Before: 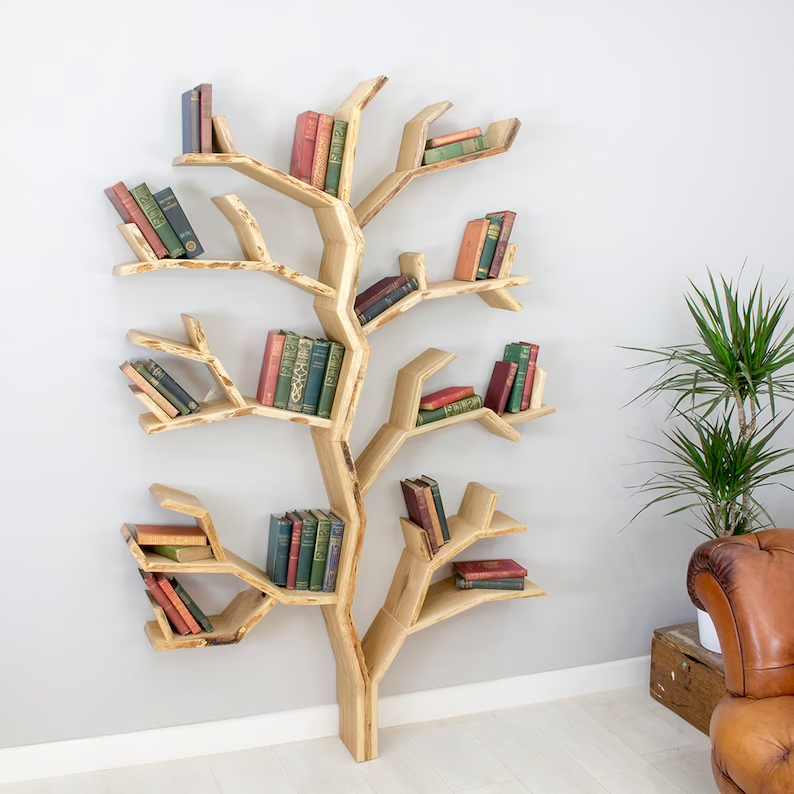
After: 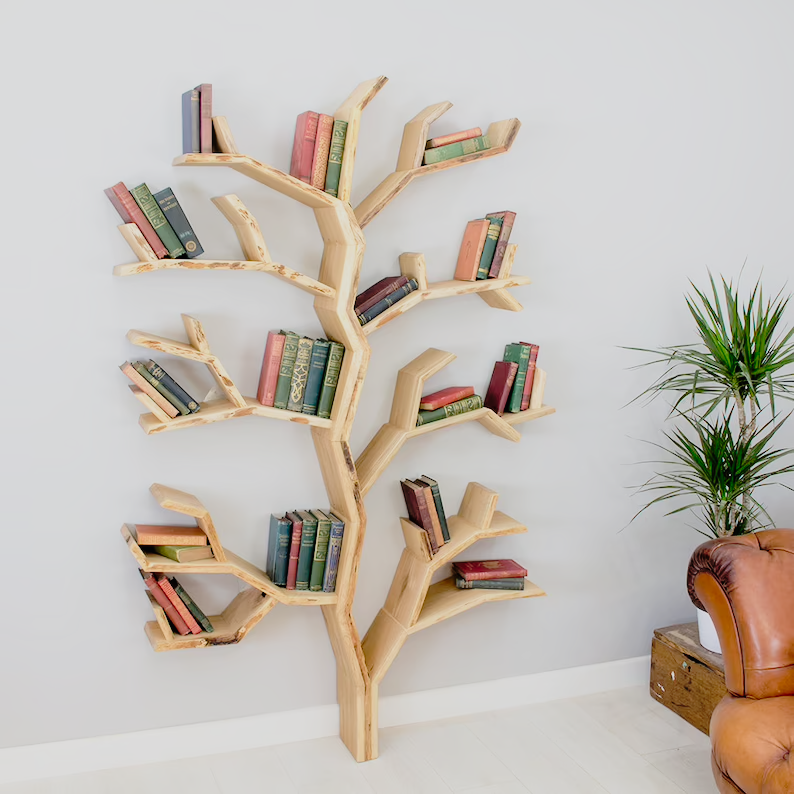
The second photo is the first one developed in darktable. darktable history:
filmic rgb: black relative exposure -7.11 EV, white relative exposure 5.34 EV, threshold 3.03 EV, hardness 3.03, iterations of high-quality reconstruction 0, enable highlight reconstruction true
tone curve: curves: ch0 [(0, 0.009) (0.105, 0.08) (0.195, 0.18) (0.283, 0.316) (0.384, 0.434) (0.485, 0.531) (0.638, 0.69) (0.81, 0.872) (1, 0.977)]; ch1 [(0, 0) (0.161, 0.092) (0.35, 0.33) (0.379, 0.401) (0.456, 0.469) (0.502, 0.5) (0.525, 0.514) (0.586, 0.617) (0.635, 0.655) (1, 1)]; ch2 [(0, 0) (0.371, 0.362) (0.437, 0.437) (0.48, 0.49) (0.53, 0.515) (0.56, 0.571) (0.622, 0.606) (1, 1)], preserve colors none
